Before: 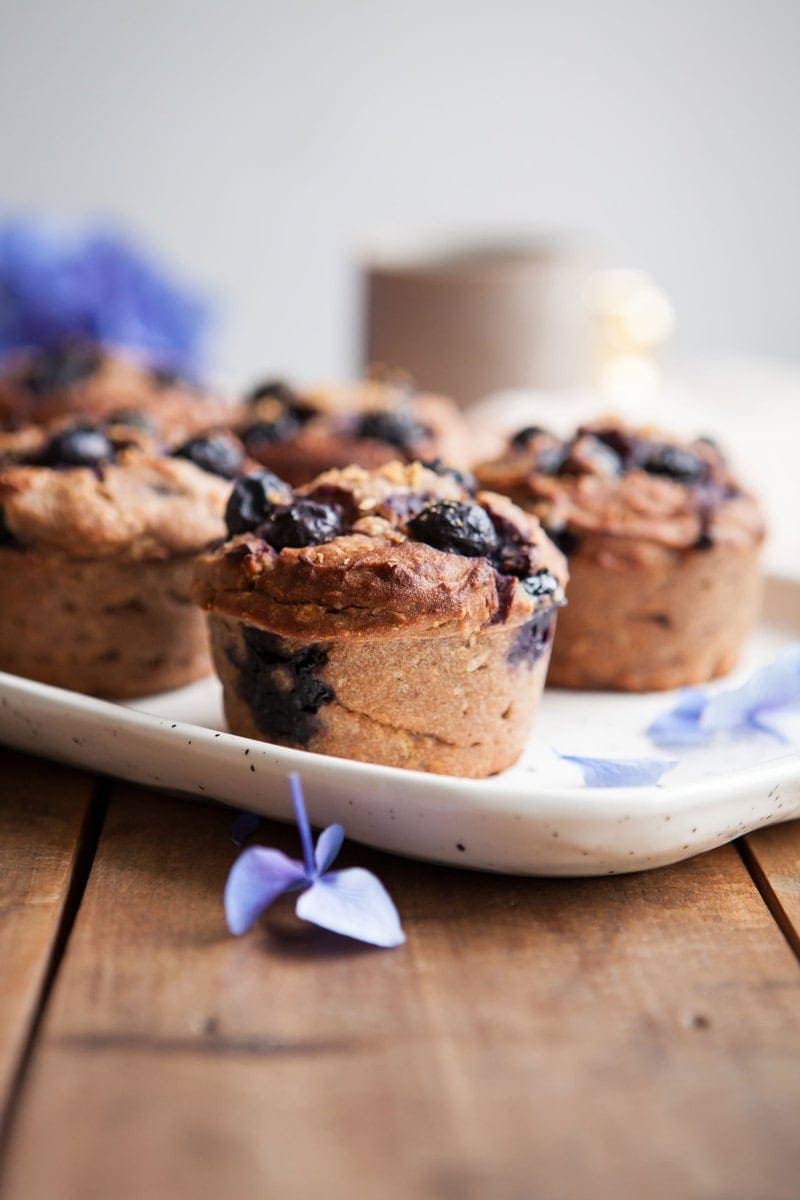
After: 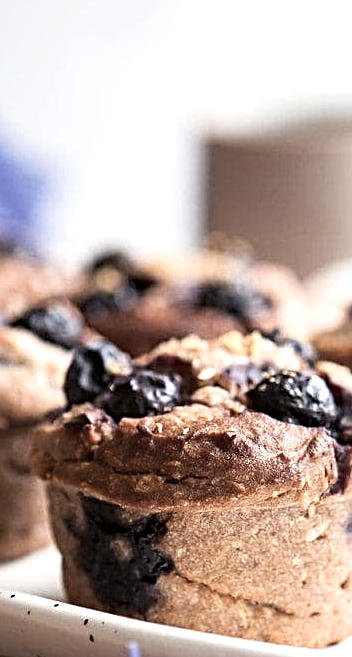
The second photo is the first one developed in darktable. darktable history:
sharpen: radius 3.119
color balance rgb: on, module defaults
crop: left 20.248%, top 10.86%, right 35.675%, bottom 34.321%
contrast brightness saturation: contrast 0.1, saturation -0.36
exposure: black level correction 0, exposure 0.5 EV, compensate highlight preservation false
haze removal: compatibility mode true, adaptive false
